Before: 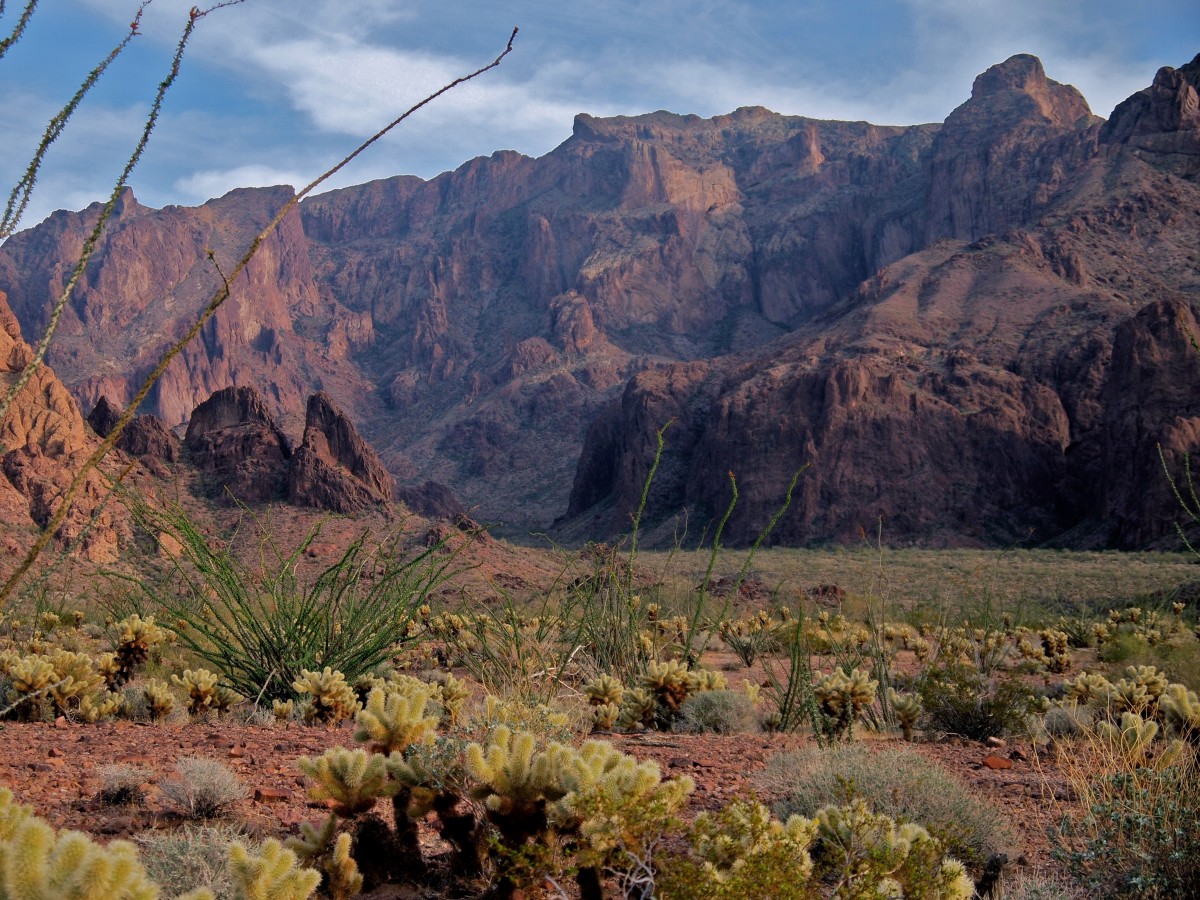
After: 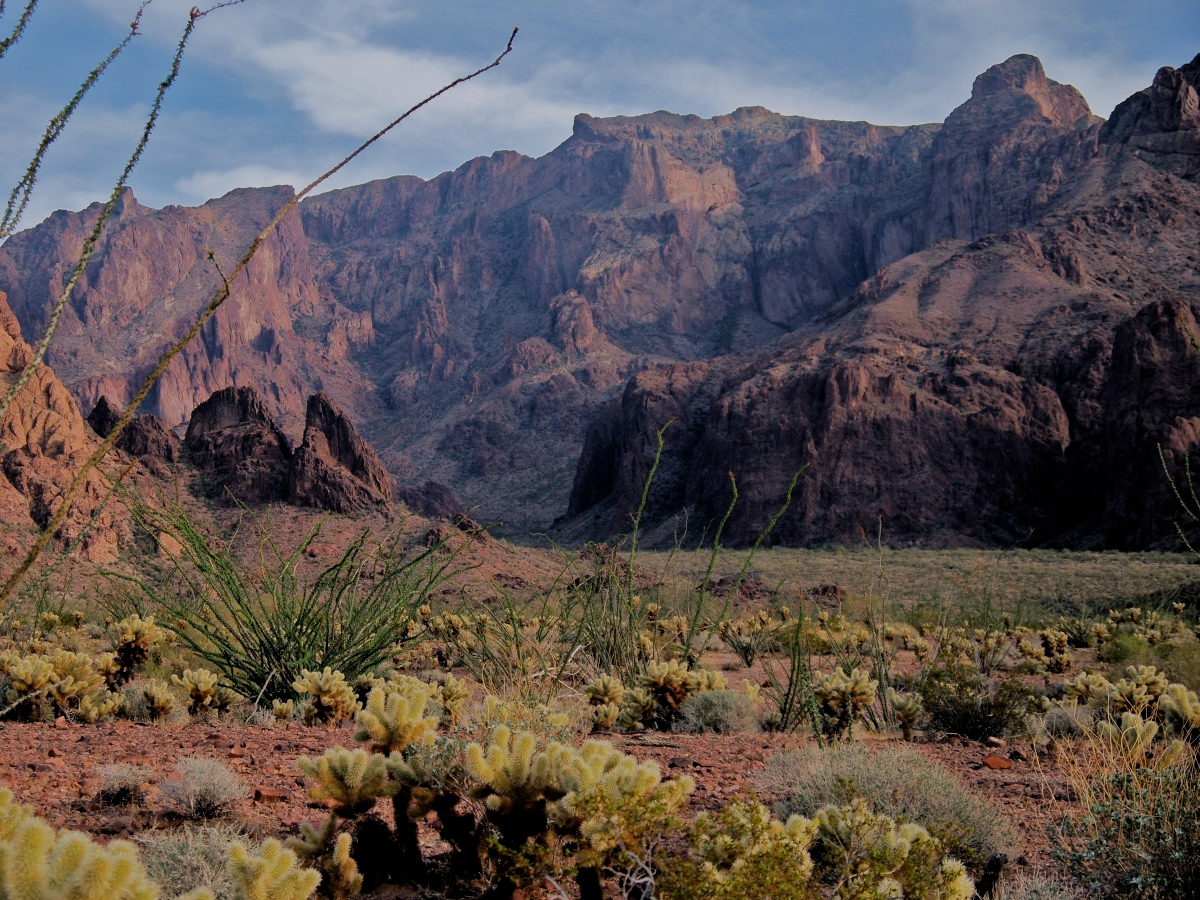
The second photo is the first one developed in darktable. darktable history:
filmic rgb: black relative exposure -7.09 EV, white relative exposure 5.34 EV, threshold 3.06 EV, hardness 3.02, enable highlight reconstruction true
